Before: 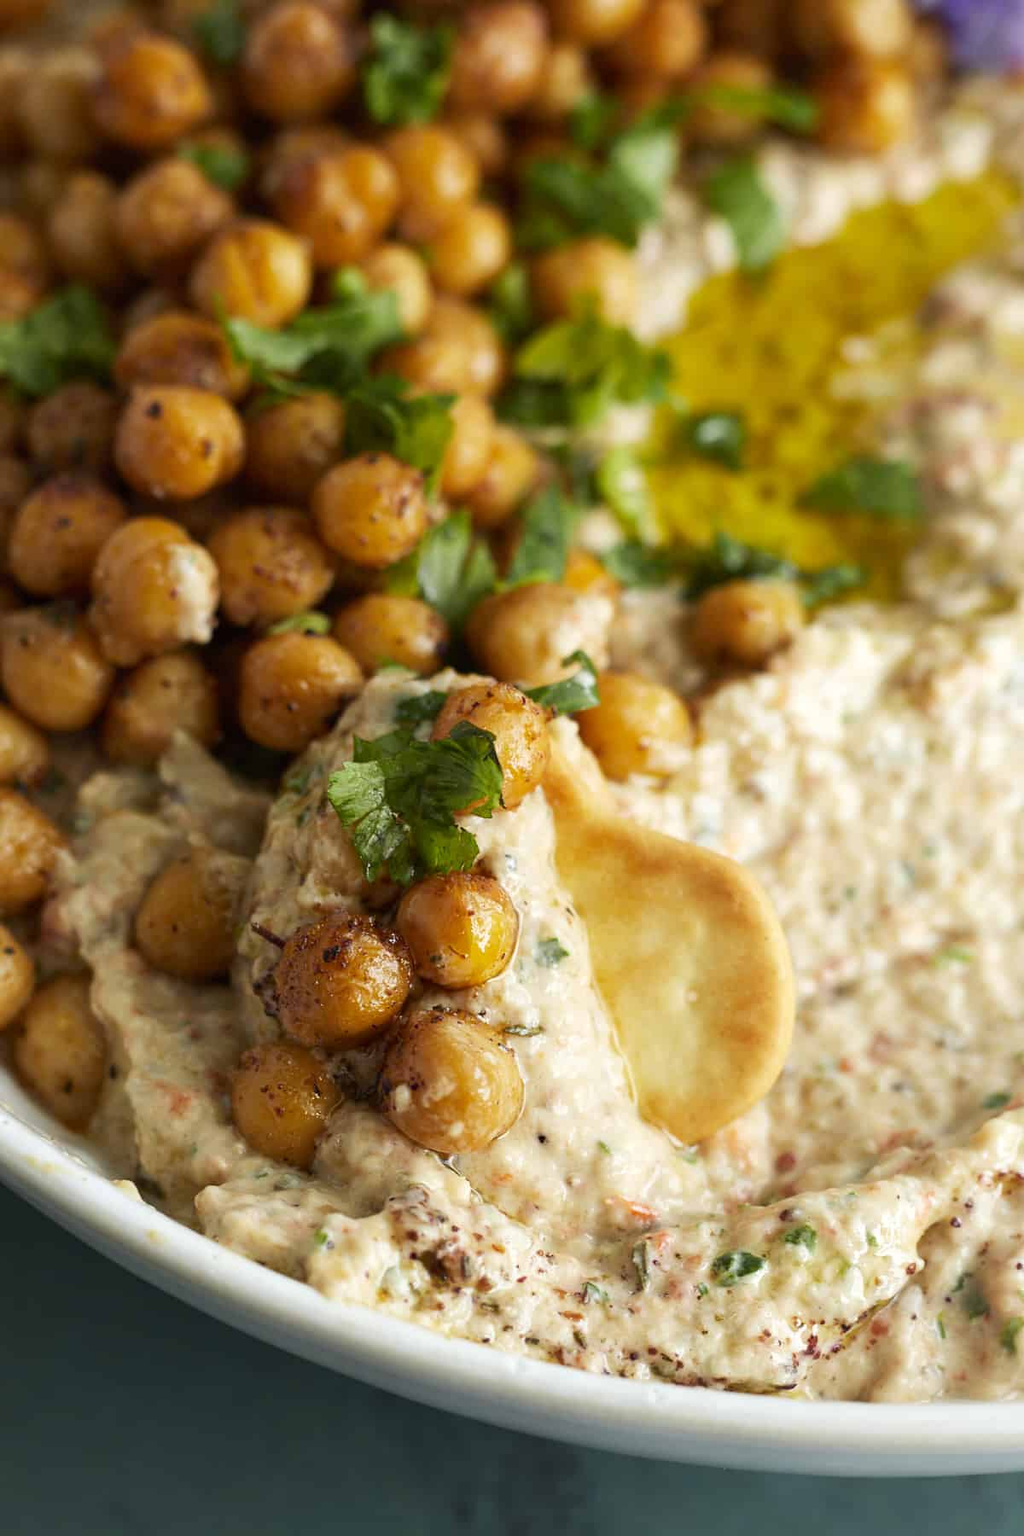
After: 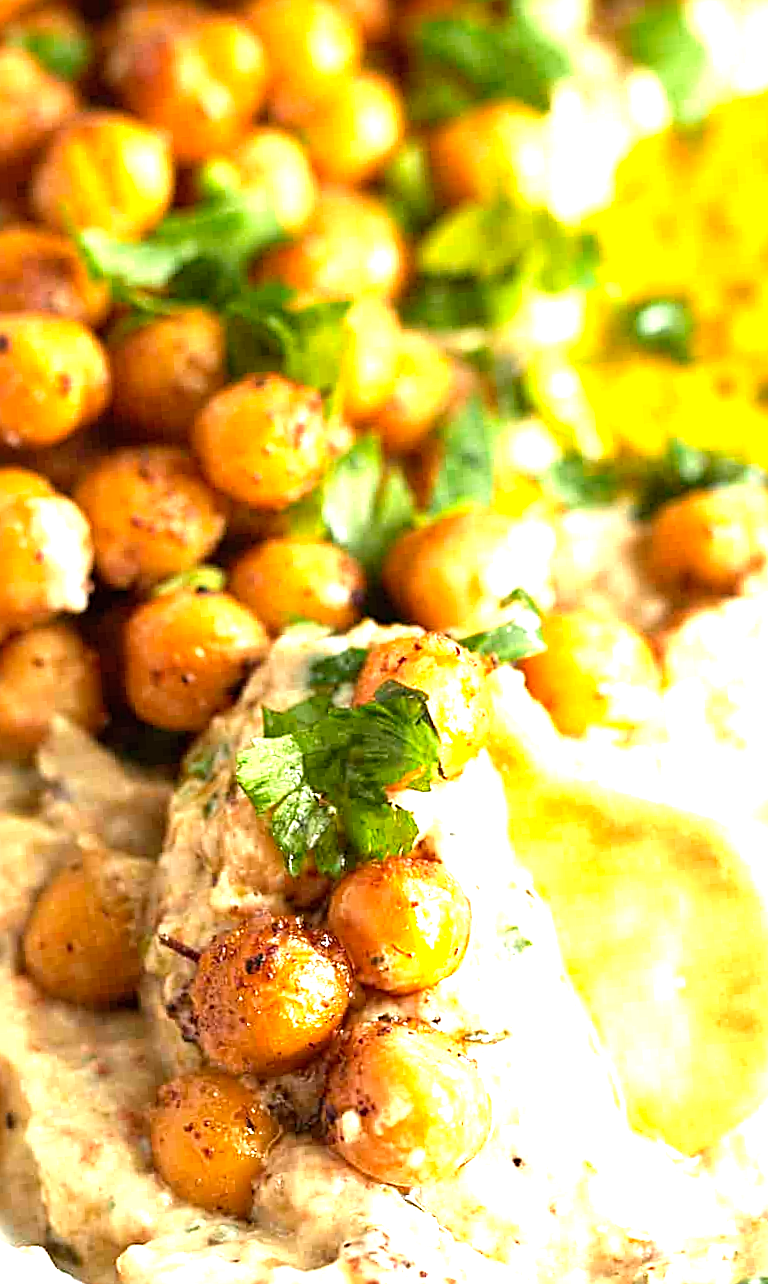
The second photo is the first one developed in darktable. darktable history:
crop: left 16.202%, top 11.208%, right 26.045%, bottom 20.557%
rotate and perspective: rotation -4.25°, automatic cropping off
exposure: black level correction 0, exposure 1.741 EV, compensate exposure bias true, compensate highlight preservation false
sharpen: radius 2.531, amount 0.628
